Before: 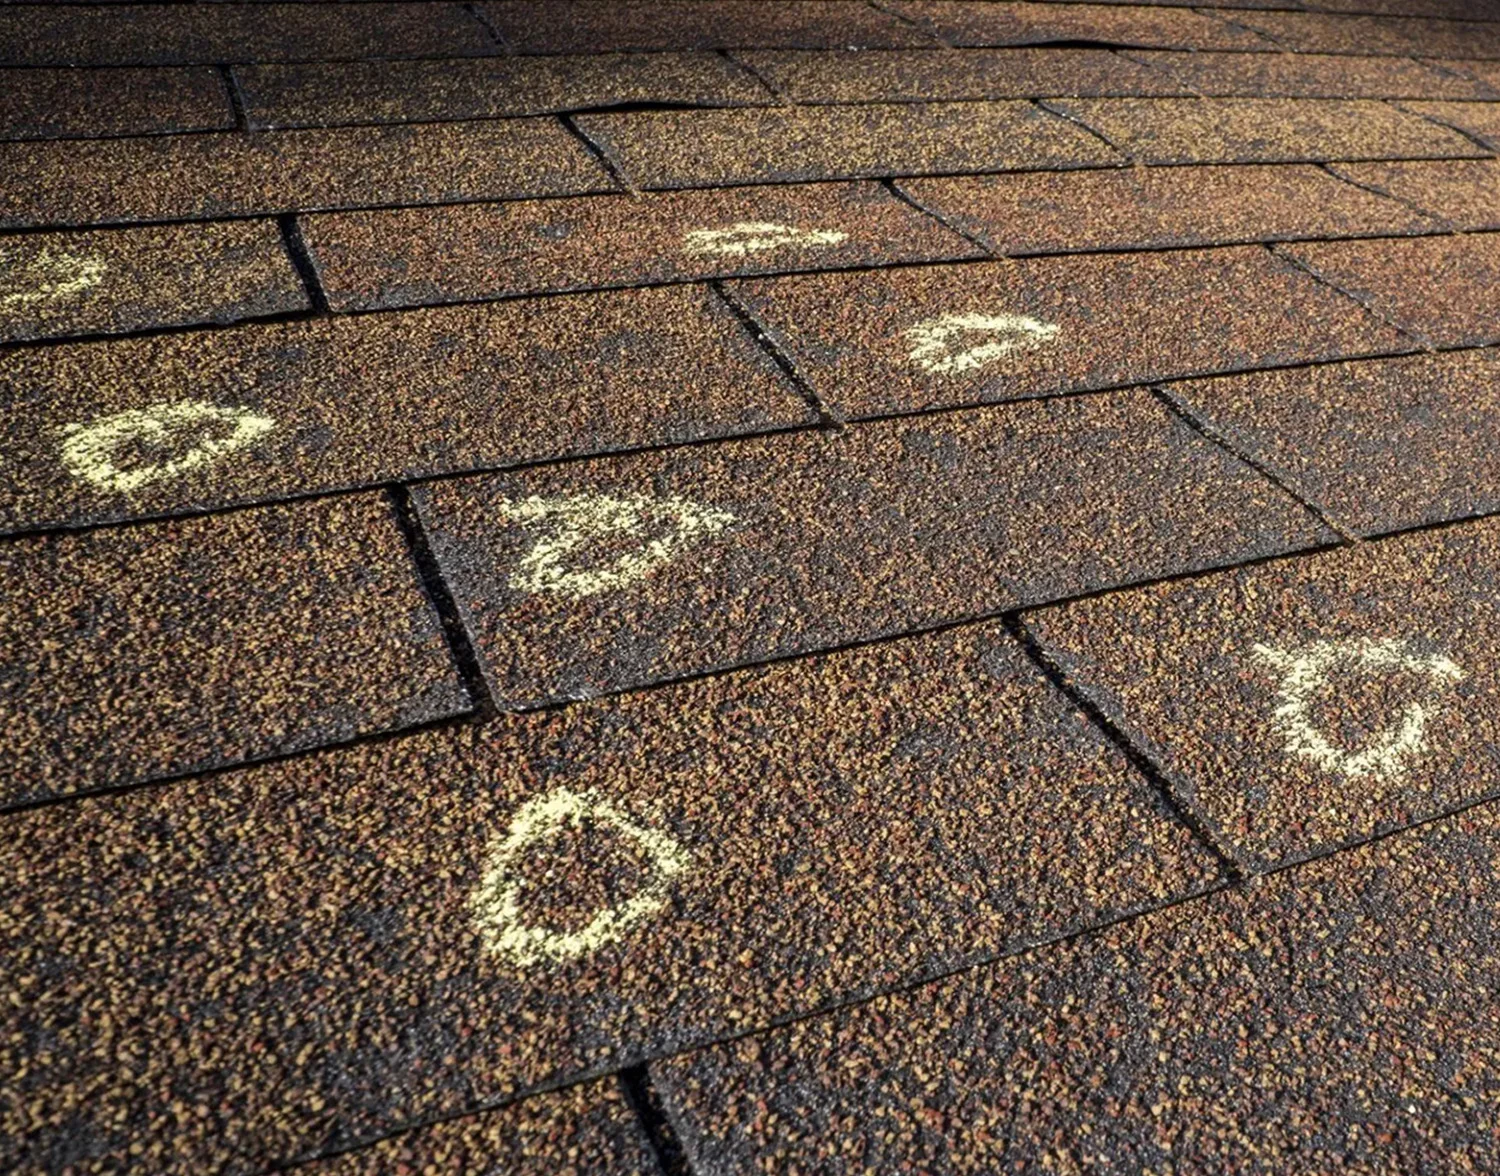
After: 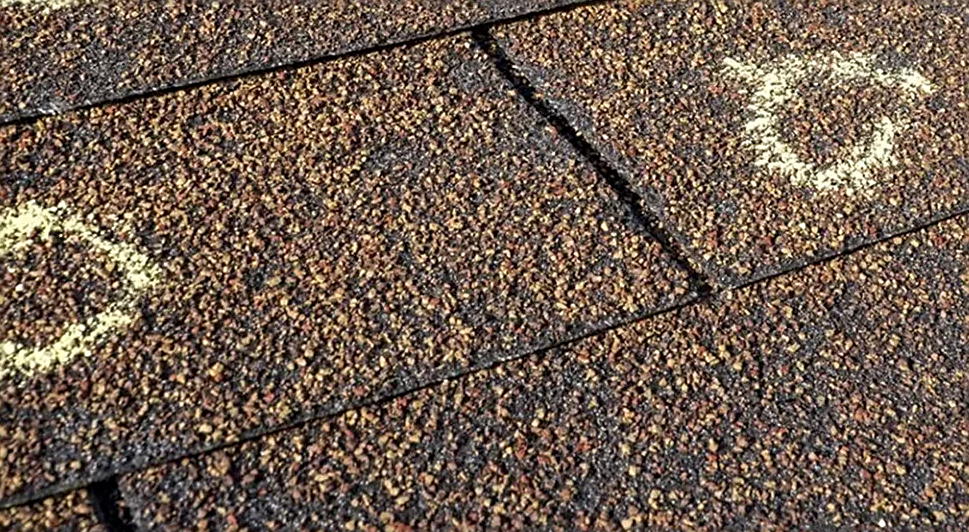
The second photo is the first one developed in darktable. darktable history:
crop and rotate: left 35.386%, top 49.834%, bottom 4.848%
sharpen: on, module defaults
haze removal: compatibility mode true, adaptive false
